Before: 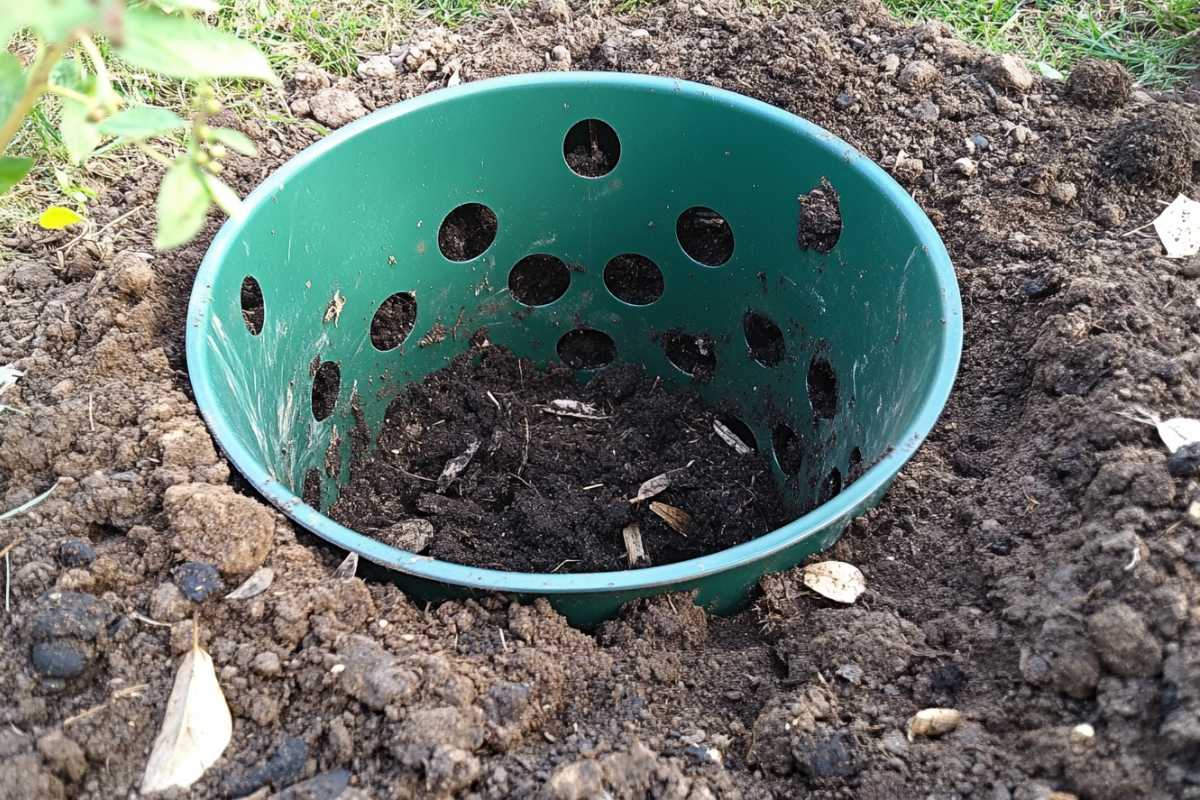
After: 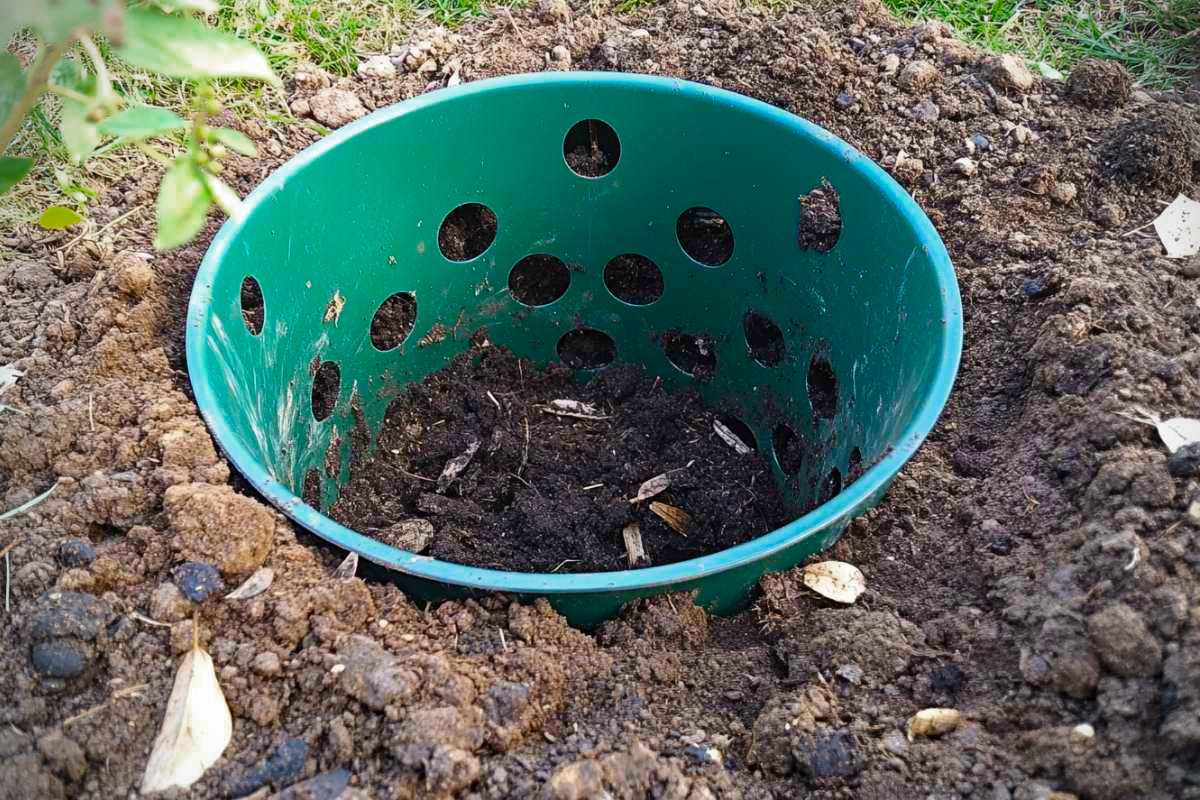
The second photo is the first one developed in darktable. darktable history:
color zones: curves: ch0 [(0, 0.425) (0.143, 0.422) (0.286, 0.42) (0.429, 0.419) (0.571, 0.419) (0.714, 0.42) (0.857, 0.422) (1, 0.425)]; ch1 [(0, 0.666) (0.143, 0.669) (0.286, 0.671) (0.429, 0.67) (0.571, 0.67) (0.714, 0.67) (0.857, 0.67) (1, 0.666)], mix 42.18%
vignetting: saturation -0.653, dithering 8-bit output
